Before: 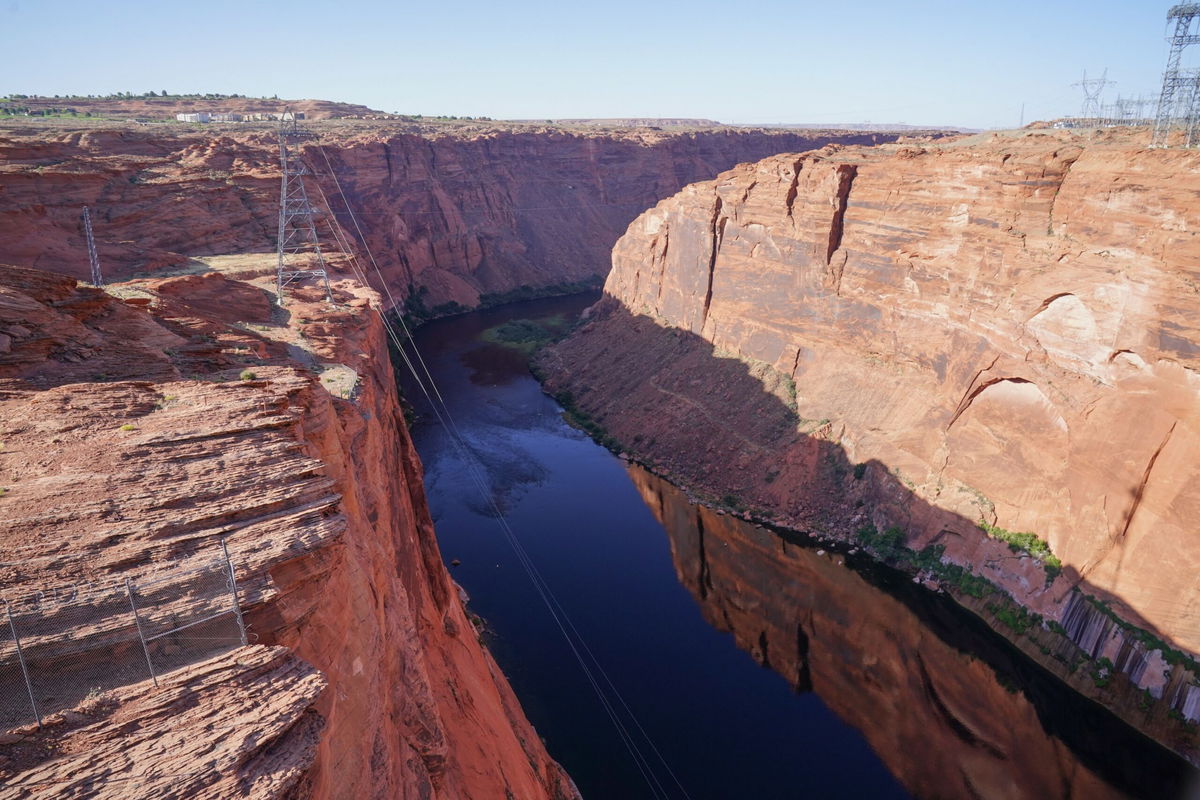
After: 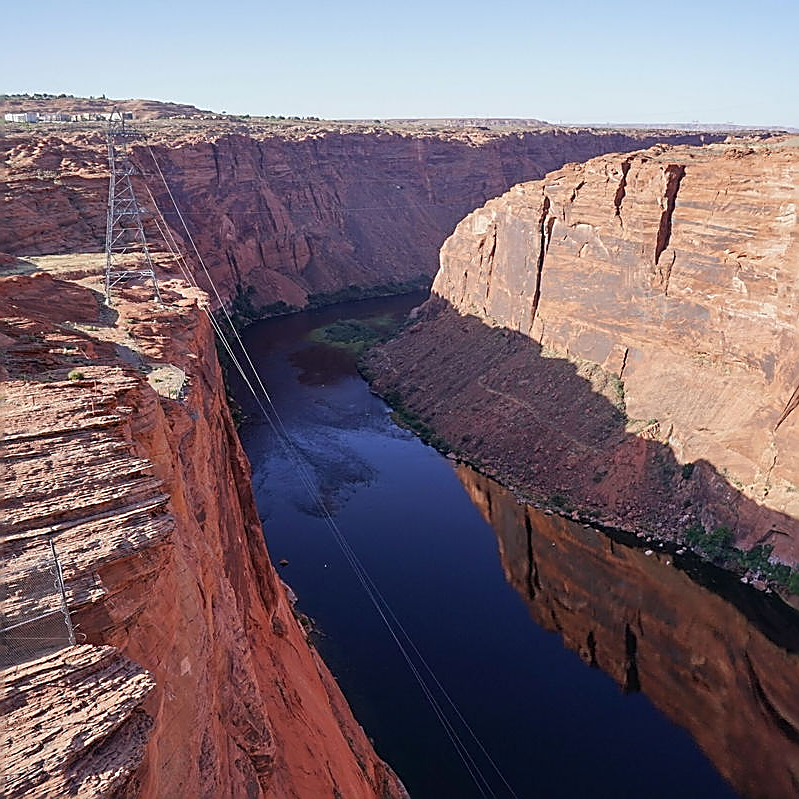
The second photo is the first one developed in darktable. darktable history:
sharpen: radius 1.685, amount 1.294
crop and rotate: left 14.385%, right 18.948%
